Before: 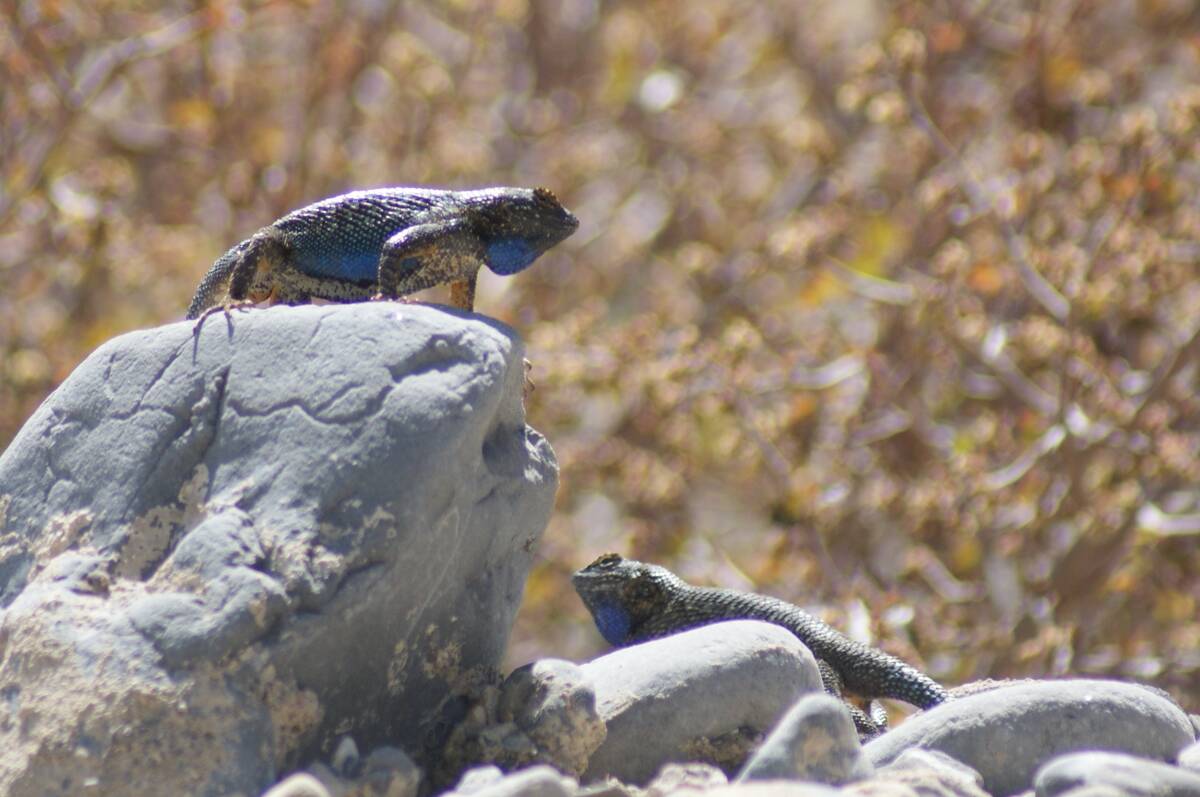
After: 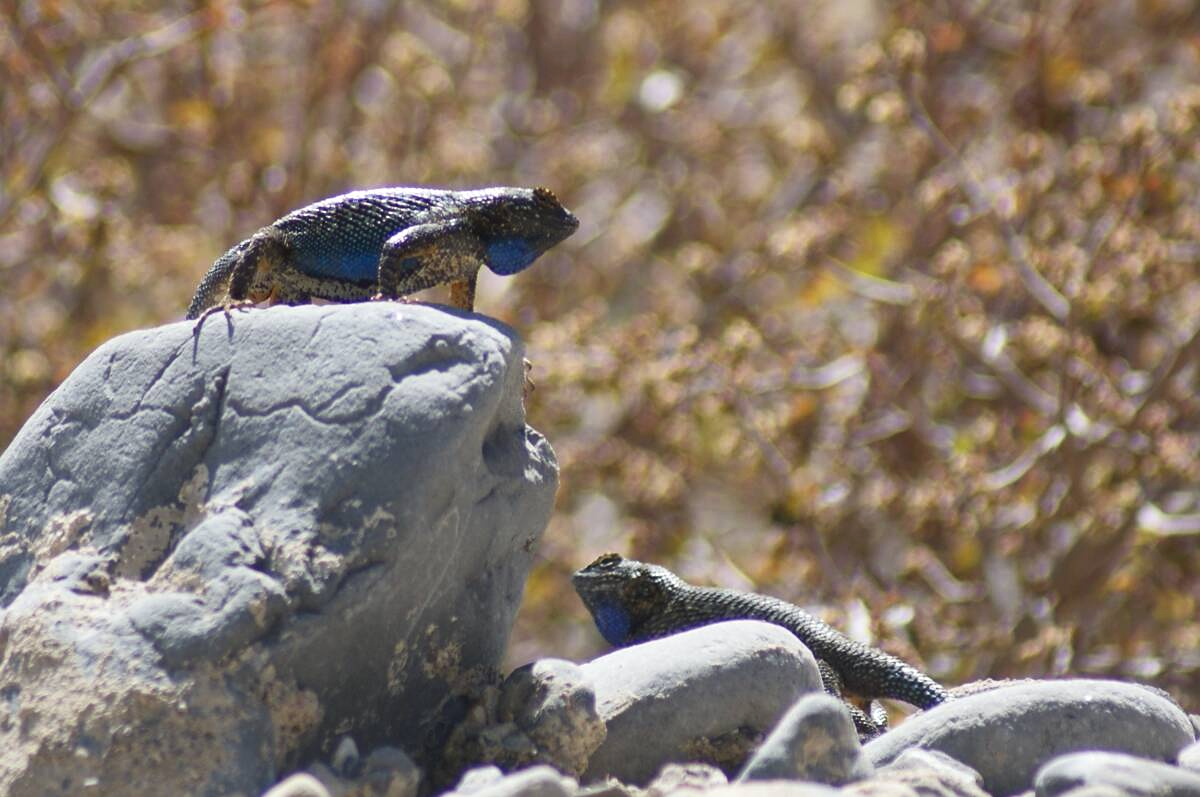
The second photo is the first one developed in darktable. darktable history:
tone curve: curves: ch0 [(0, 0) (0.003, 0.002) (0.011, 0.009) (0.025, 0.022) (0.044, 0.041) (0.069, 0.059) (0.1, 0.082) (0.136, 0.106) (0.177, 0.138) (0.224, 0.179) (0.277, 0.226) (0.335, 0.28) (0.399, 0.342) (0.468, 0.413) (0.543, 0.493) (0.623, 0.591) (0.709, 0.699) (0.801, 0.804) (0.898, 0.899) (1, 1)], color space Lab, independent channels, preserve colors none
sharpen: amount 0.209
shadows and highlights: soften with gaussian
